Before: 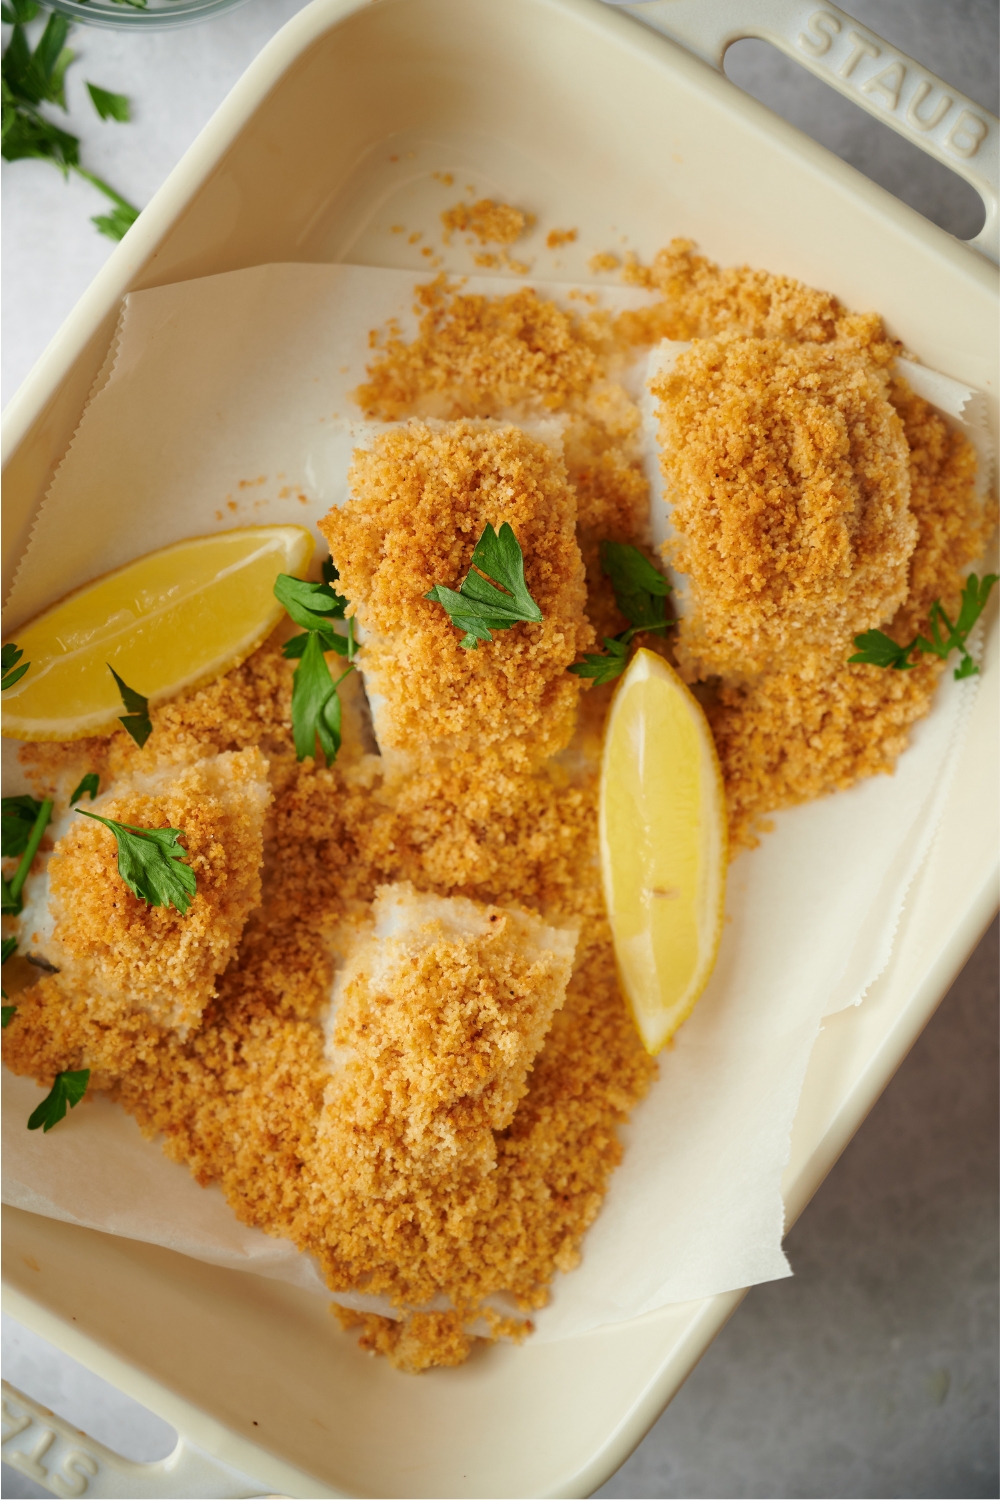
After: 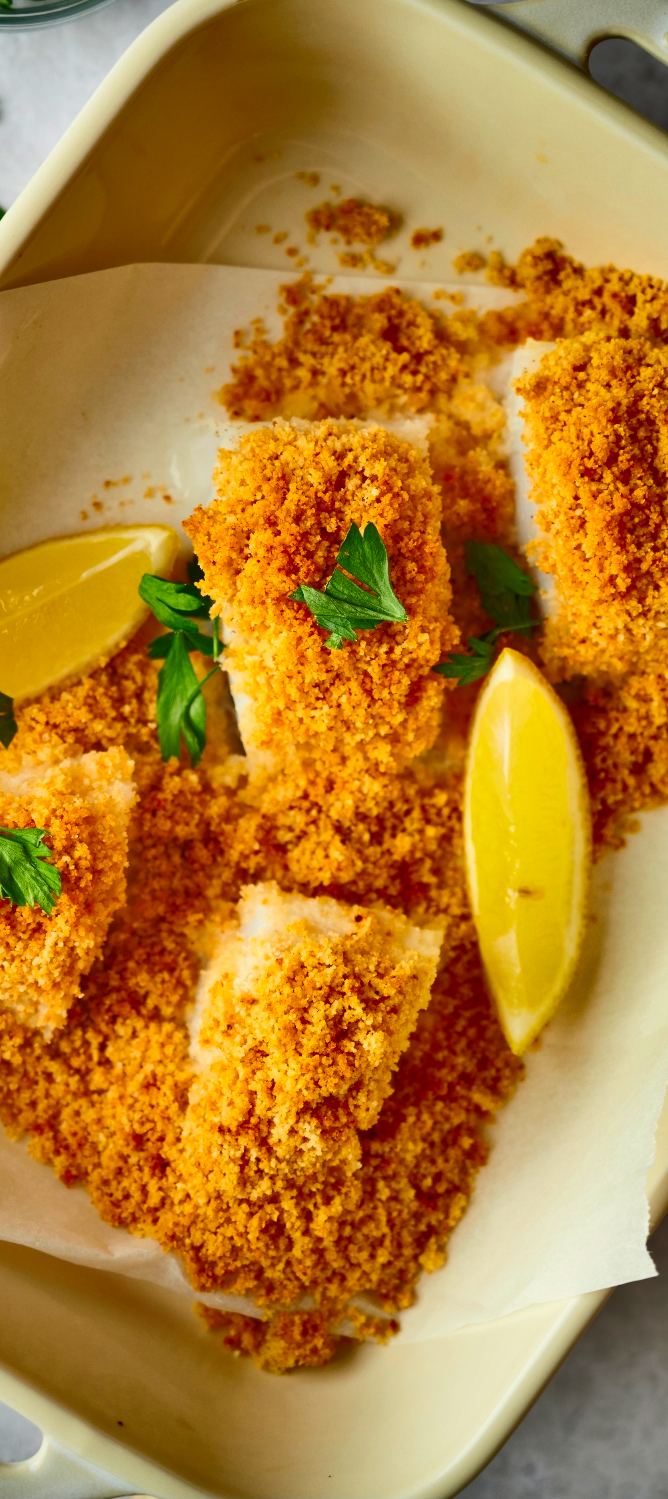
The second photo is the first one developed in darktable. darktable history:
crop and rotate: left 13.555%, right 19.601%
shadows and highlights: shadows 20.78, highlights -82.98, soften with gaussian
contrast brightness saturation: contrast 0.241, brightness 0.242, saturation 0.384
